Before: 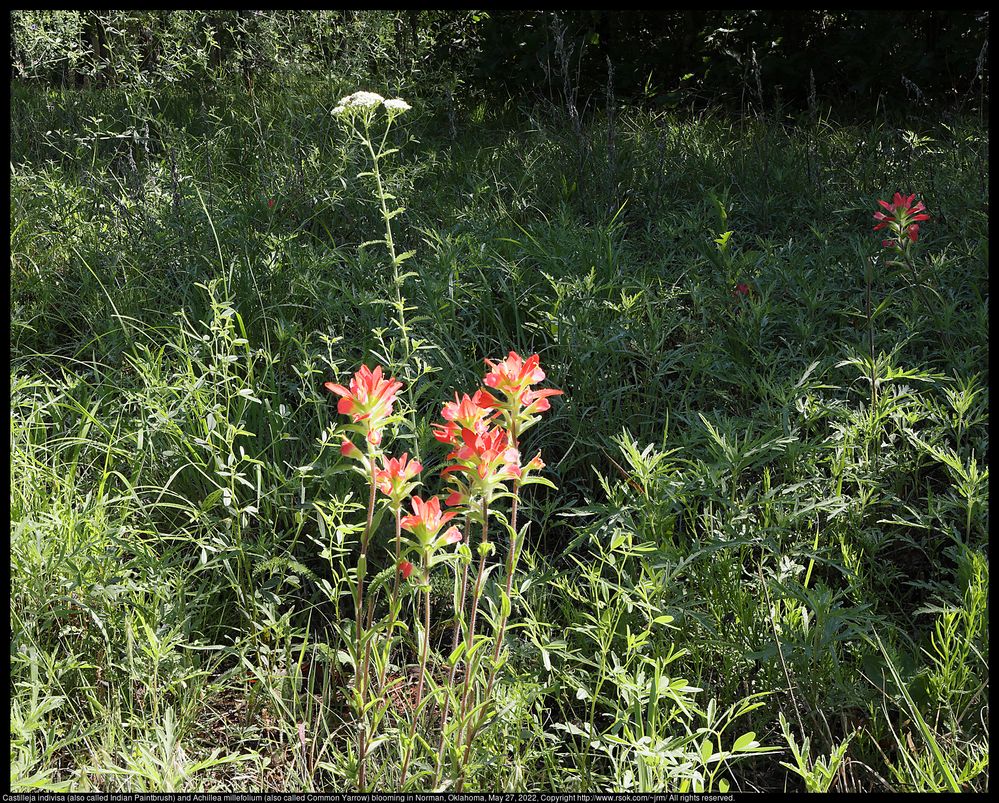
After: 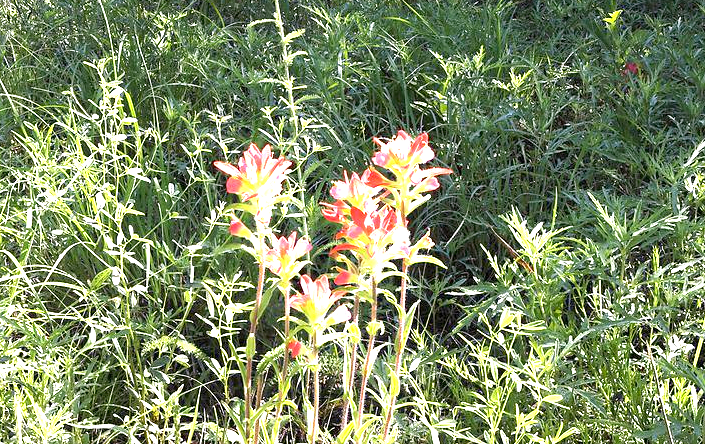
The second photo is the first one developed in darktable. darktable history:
exposure: black level correction 0.001, exposure 1.646 EV, compensate exposure bias true, compensate highlight preservation false
white balance: red 1.05, blue 1.072
crop: left 11.123%, top 27.61%, right 18.3%, bottom 17.034%
